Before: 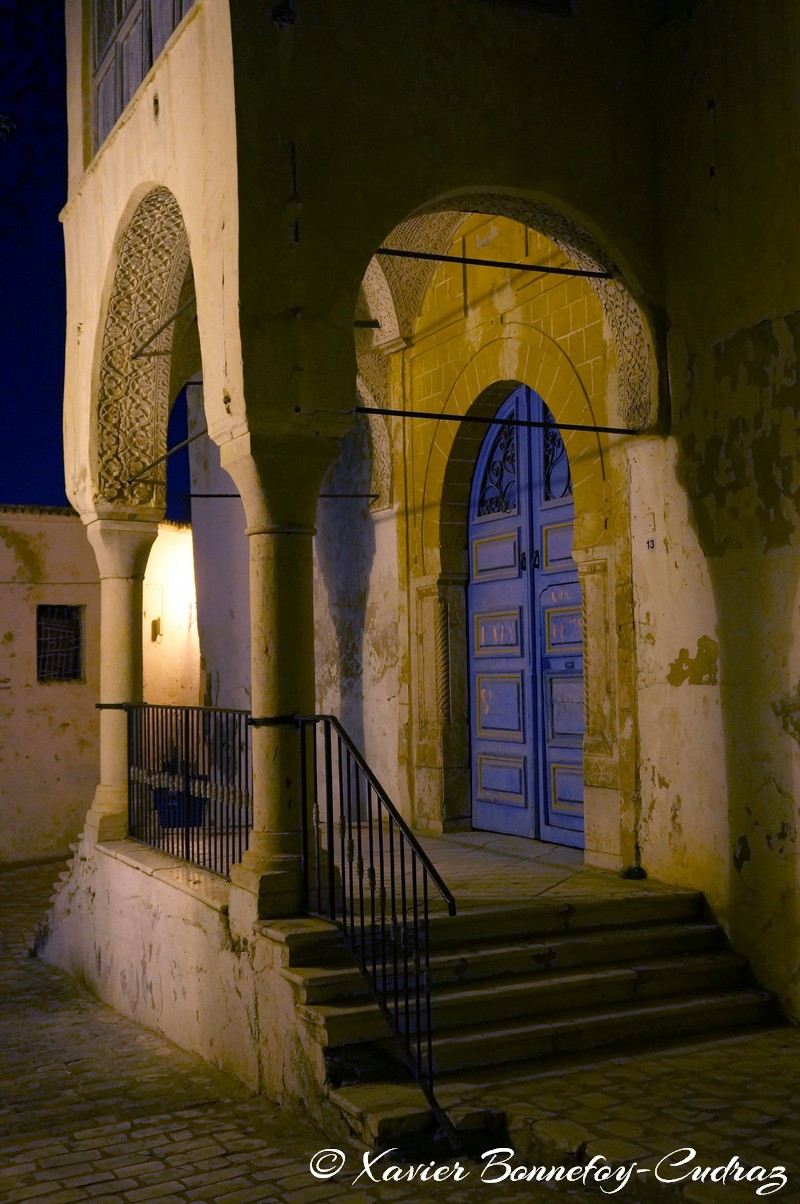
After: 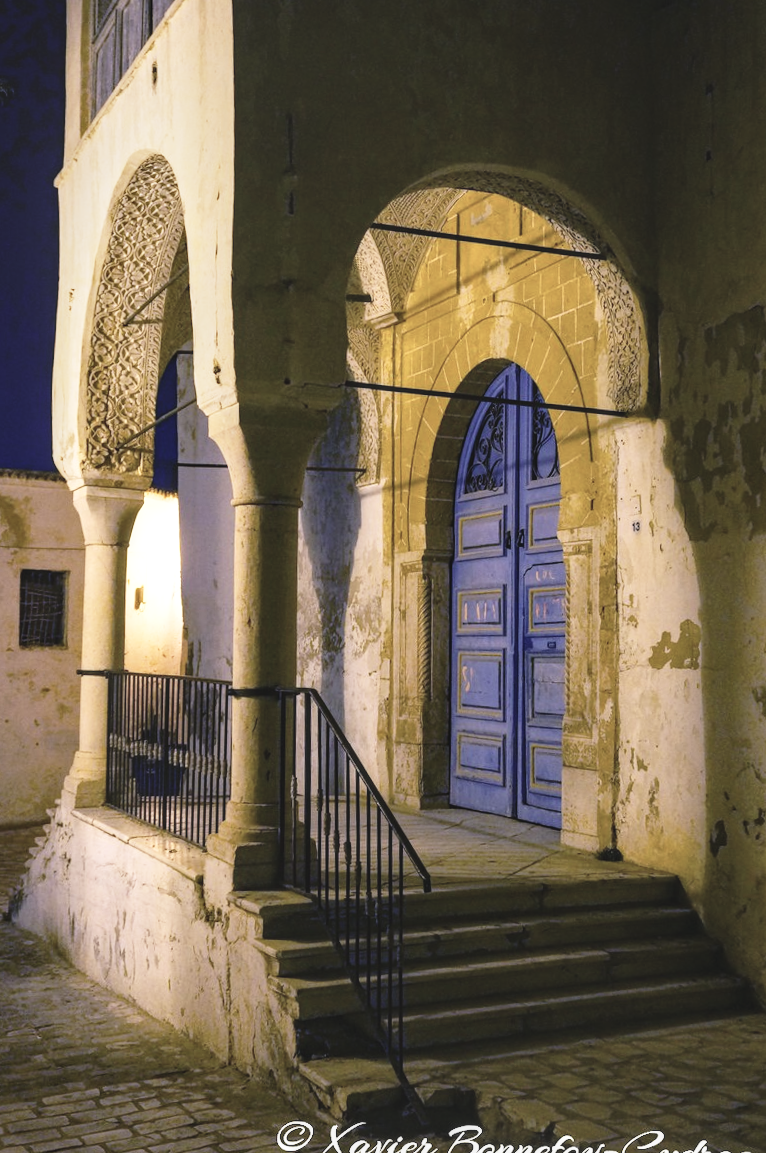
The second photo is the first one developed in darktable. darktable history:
crop and rotate: angle -1.67°
local contrast: on, module defaults
exposure: black level correction -0.015, exposure -0.132 EV, compensate exposure bias true, compensate highlight preservation false
base curve: curves: ch0 [(0, 0) (0.012, 0.01) (0.073, 0.168) (0.31, 0.711) (0.645, 0.957) (1, 1)], preserve colors none
contrast brightness saturation: contrast 0.096, saturation -0.299
